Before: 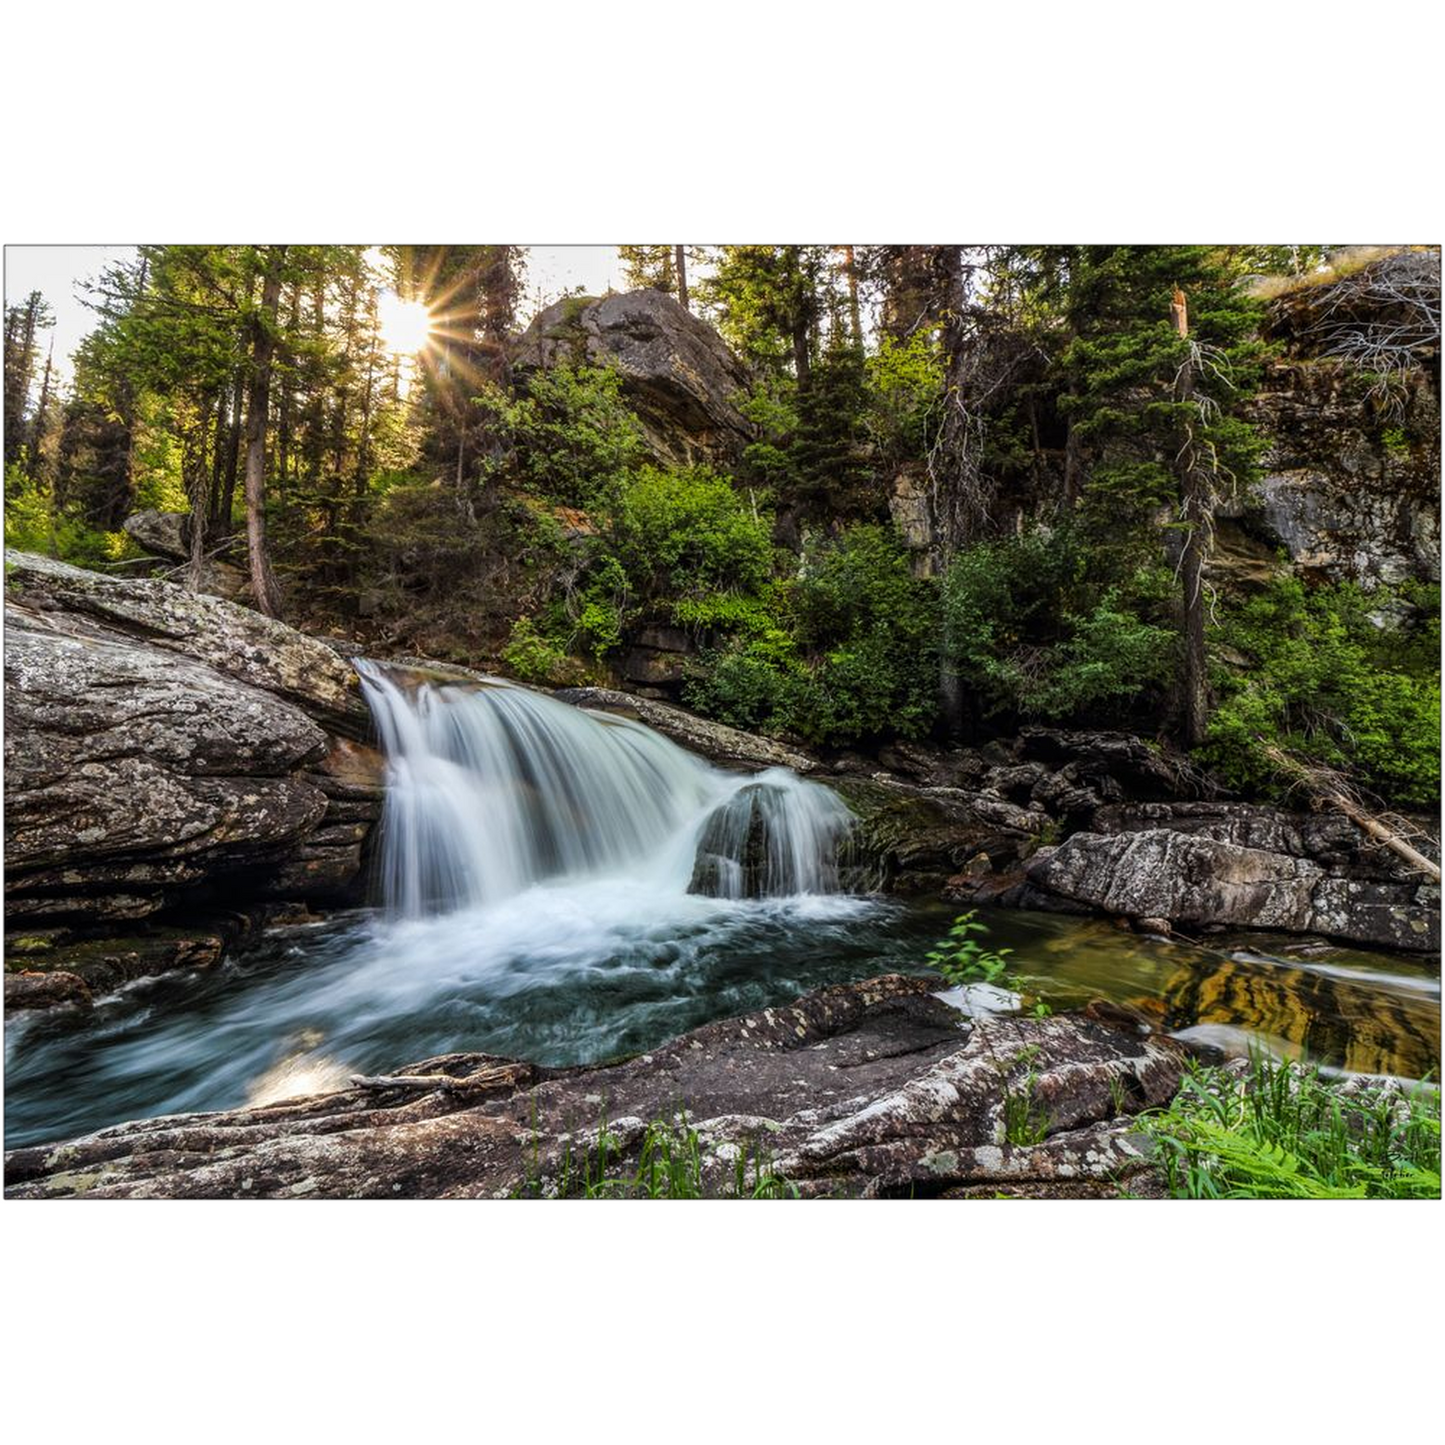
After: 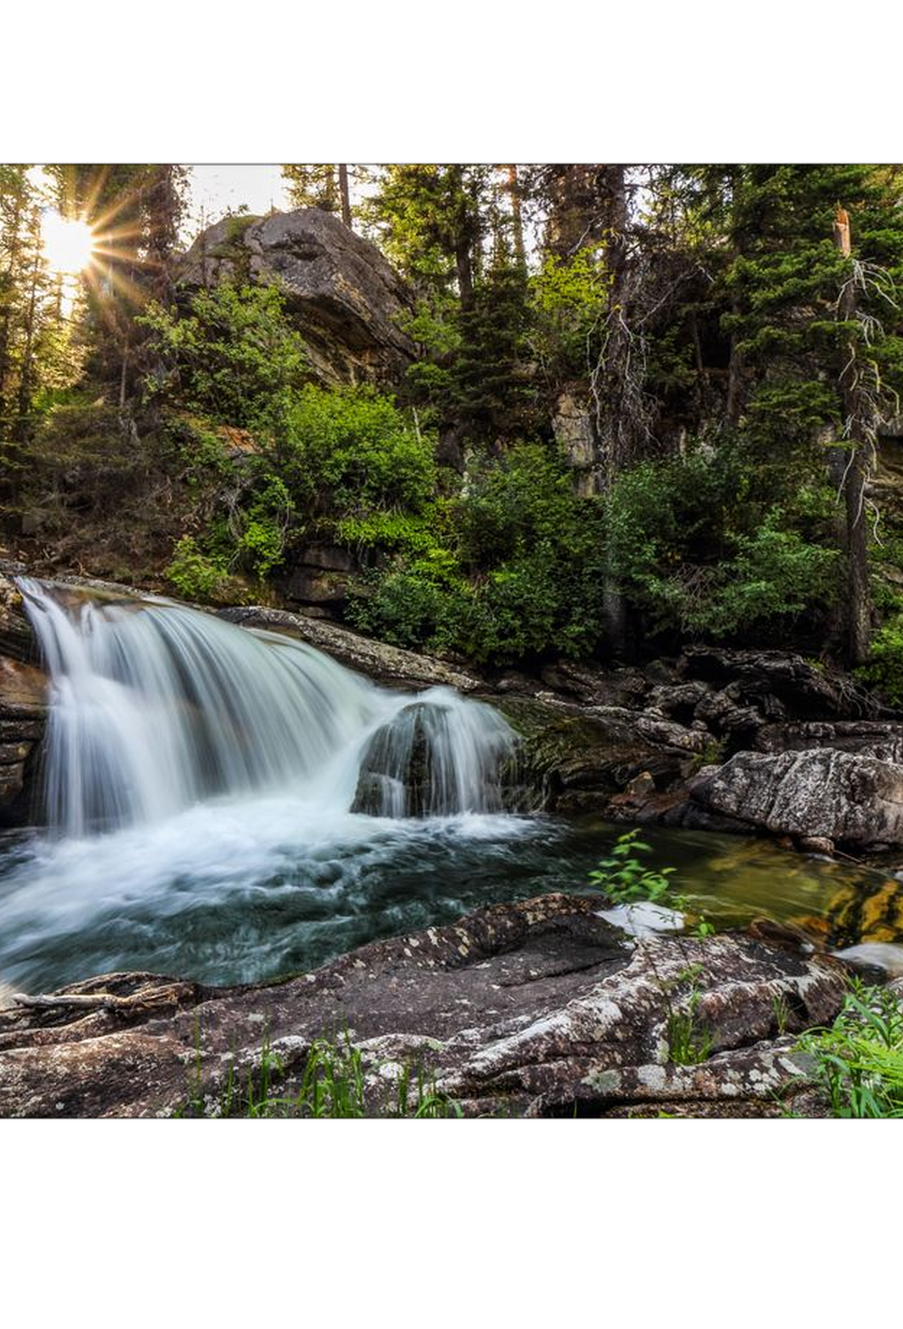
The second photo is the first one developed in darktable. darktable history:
crop and rotate: left 23.366%, top 5.632%, right 14.085%, bottom 2.348%
